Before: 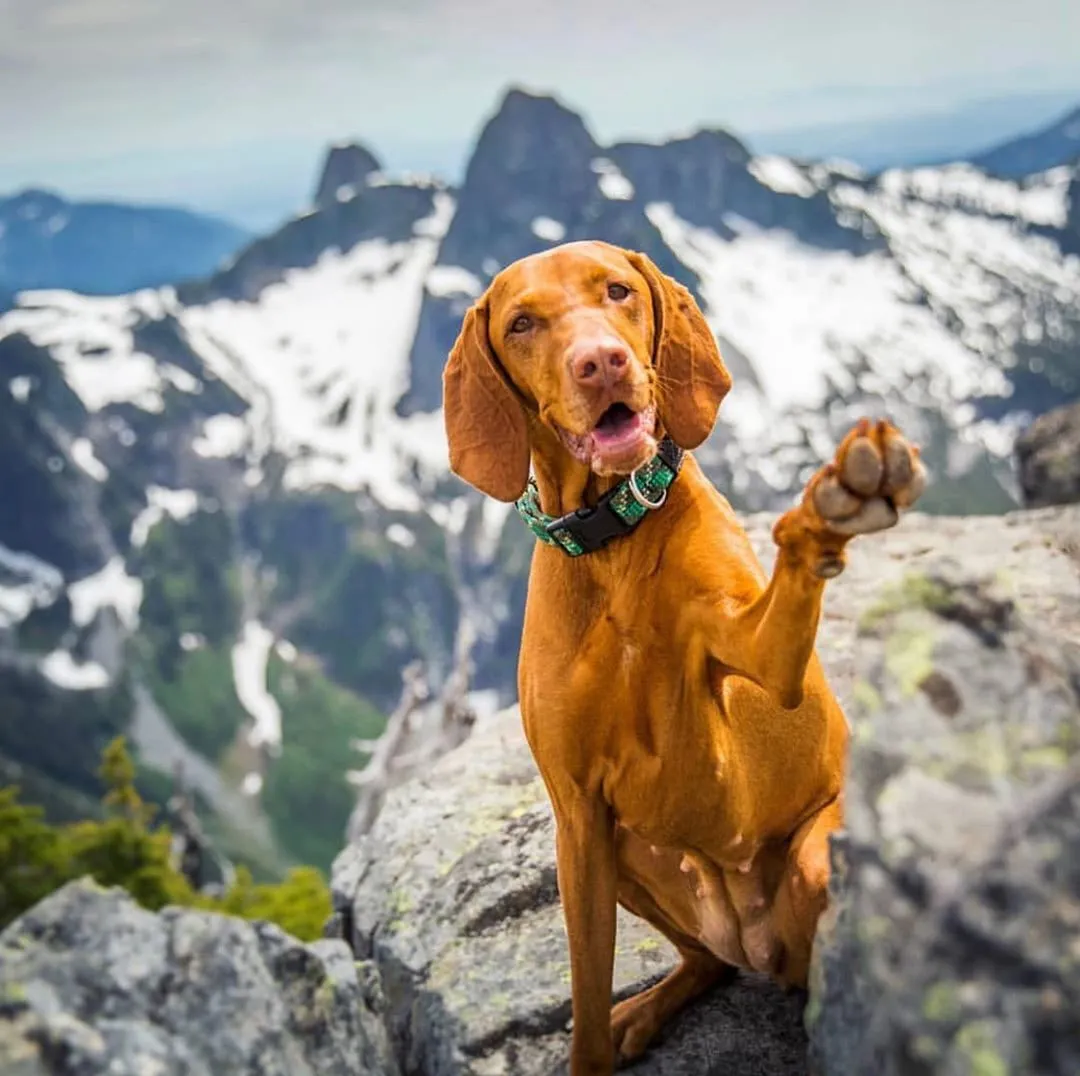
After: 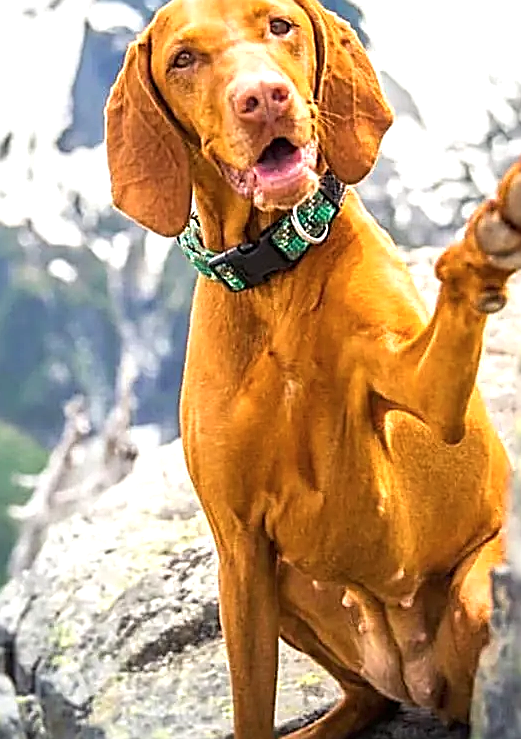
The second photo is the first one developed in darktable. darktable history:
crop: left 31.379%, top 24.658%, right 20.326%, bottom 6.628%
color balance rgb: global vibrance 0.5%
exposure: black level correction 0, exposure 0.7 EV, compensate highlight preservation false
sharpen: amount 1
